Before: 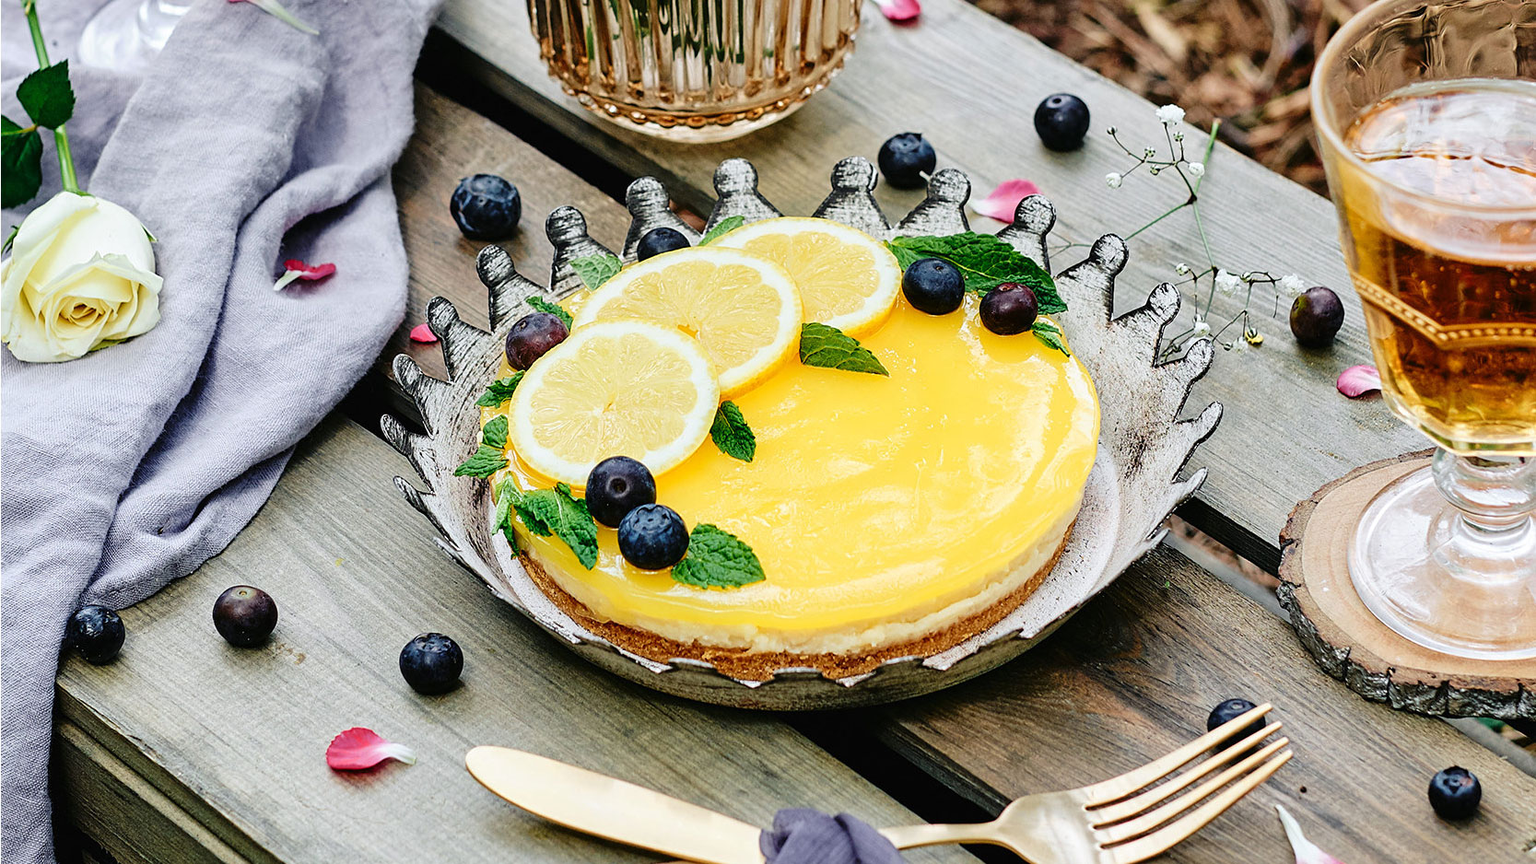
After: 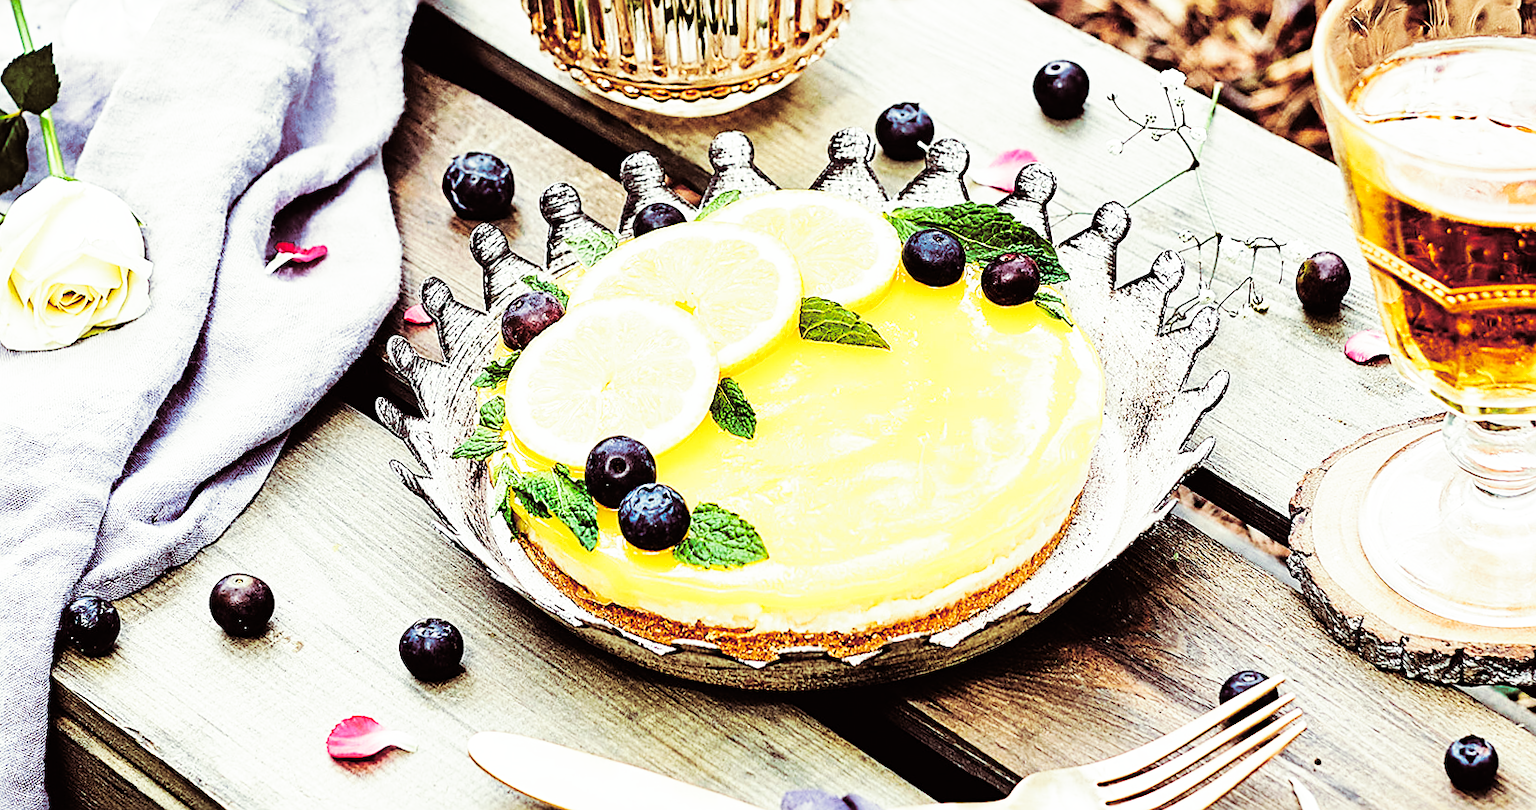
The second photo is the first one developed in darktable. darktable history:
sharpen: on, module defaults
crop and rotate: top 2.479%, bottom 3.018%
base curve: curves: ch0 [(0, 0) (0.007, 0.004) (0.027, 0.03) (0.046, 0.07) (0.207, 0.54) (0.442, 0.872) (0.673, 0.972) (1, 1)], preserve colors none
rotate and perspective: rotation -1°, crop left 0.011, crop right 0.989, crop top 0.025, crop bottom 0.975
split-toning: on, module defaults
